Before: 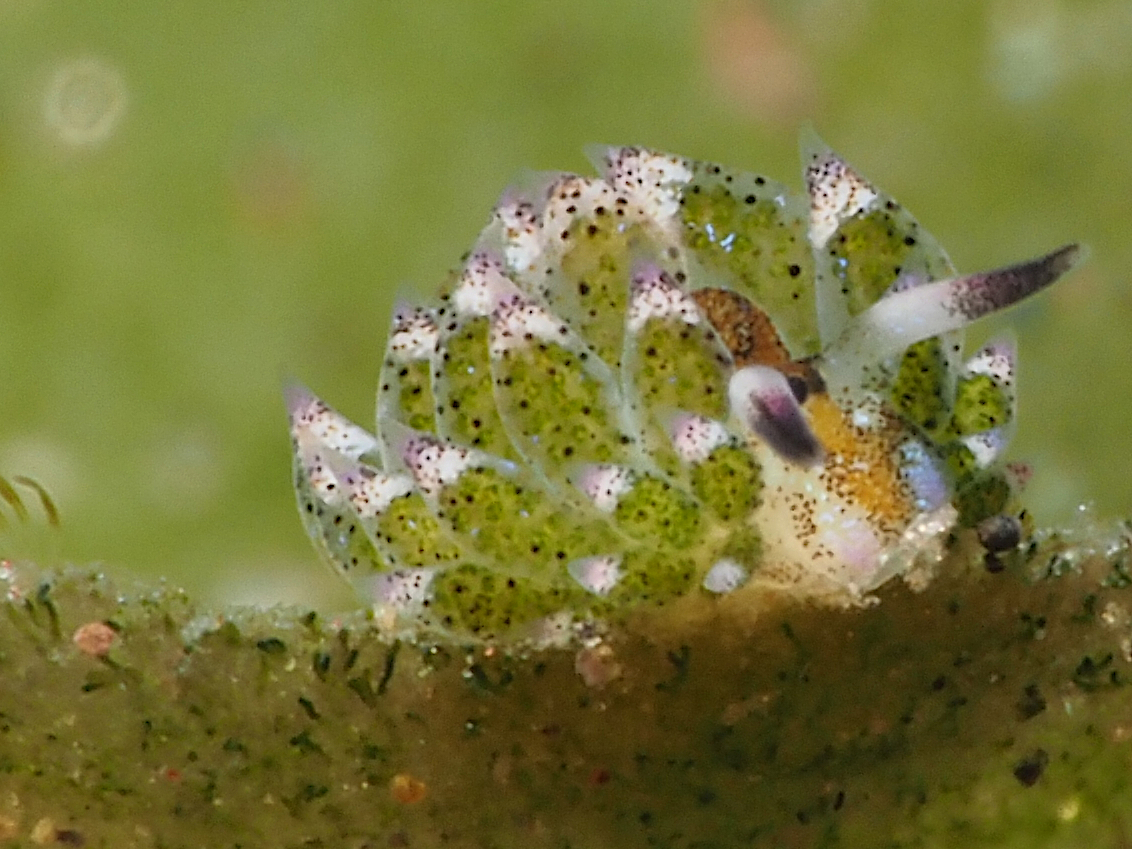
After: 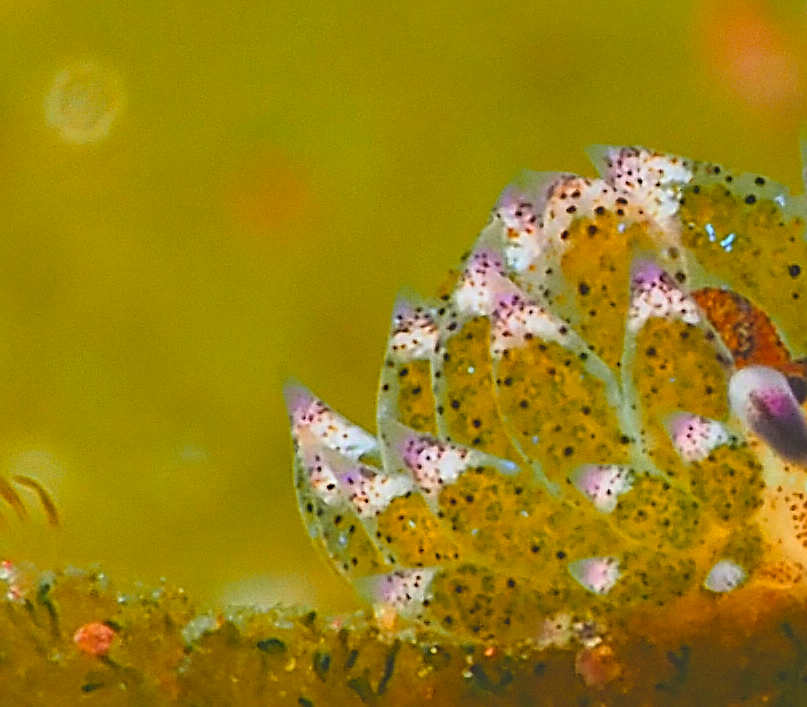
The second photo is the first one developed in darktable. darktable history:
exposure: black level correction -0.028, compensate highlight preservation false
crop: right 28.653%, bottom 16.658%
color balance rgb: linear chroma grading › global chroma 41.369%, perceptual saturation grading › global saturation 12.249%
sharpen: on, module defaults
haze removal: strength 0.281, distance 0.256, compatibility mode true, adaptive false
color zones: curves: ch1 [(0.24, 0.629) (0.75, 0.5)]; ch2 [(0.255, 0.454) (0.745, 0.491)]
